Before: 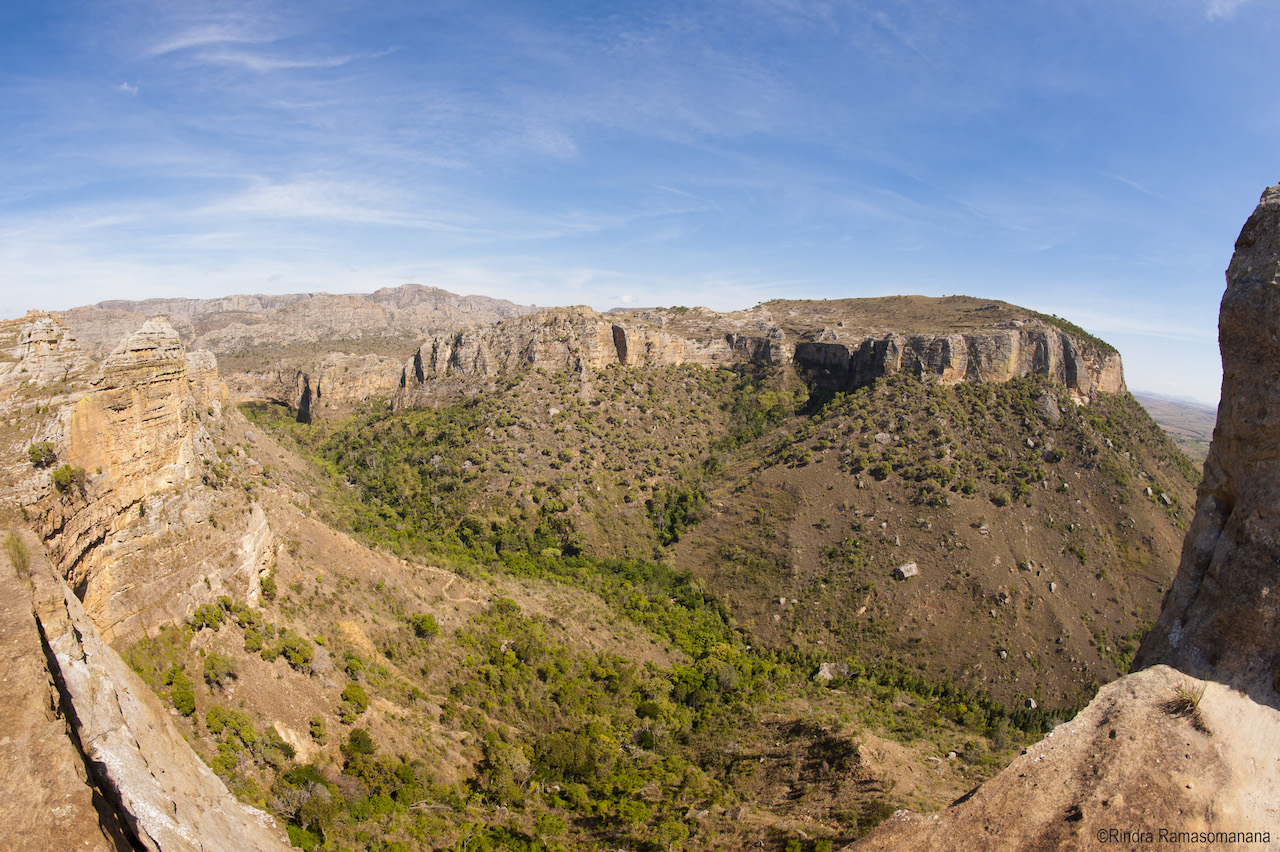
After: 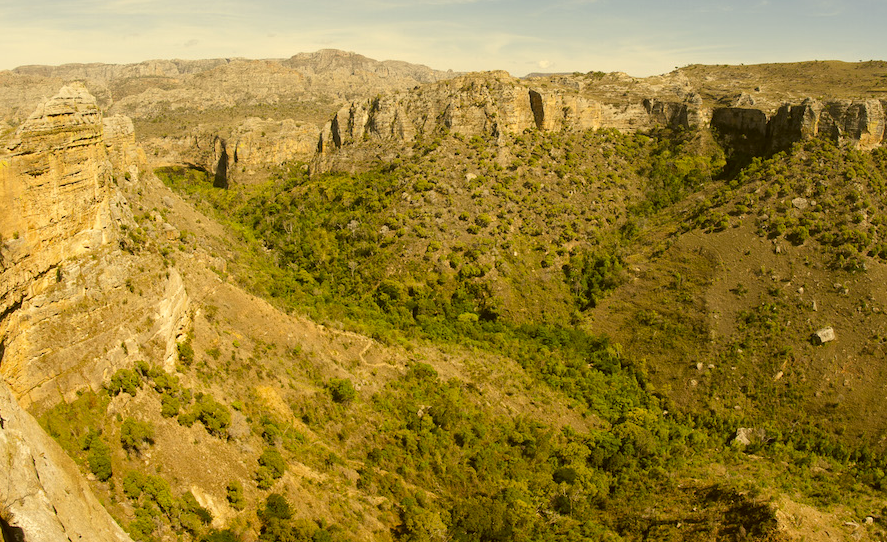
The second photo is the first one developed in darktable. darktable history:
crop: left 6.488%, top 27.668%, right 24.183%, bottom 8.656%
rotate and perspective: automatic cropping off
color correction: highlights a* 0.162, highlights b* 29.53, shadows a* -0.162, shadows b* 21.09
